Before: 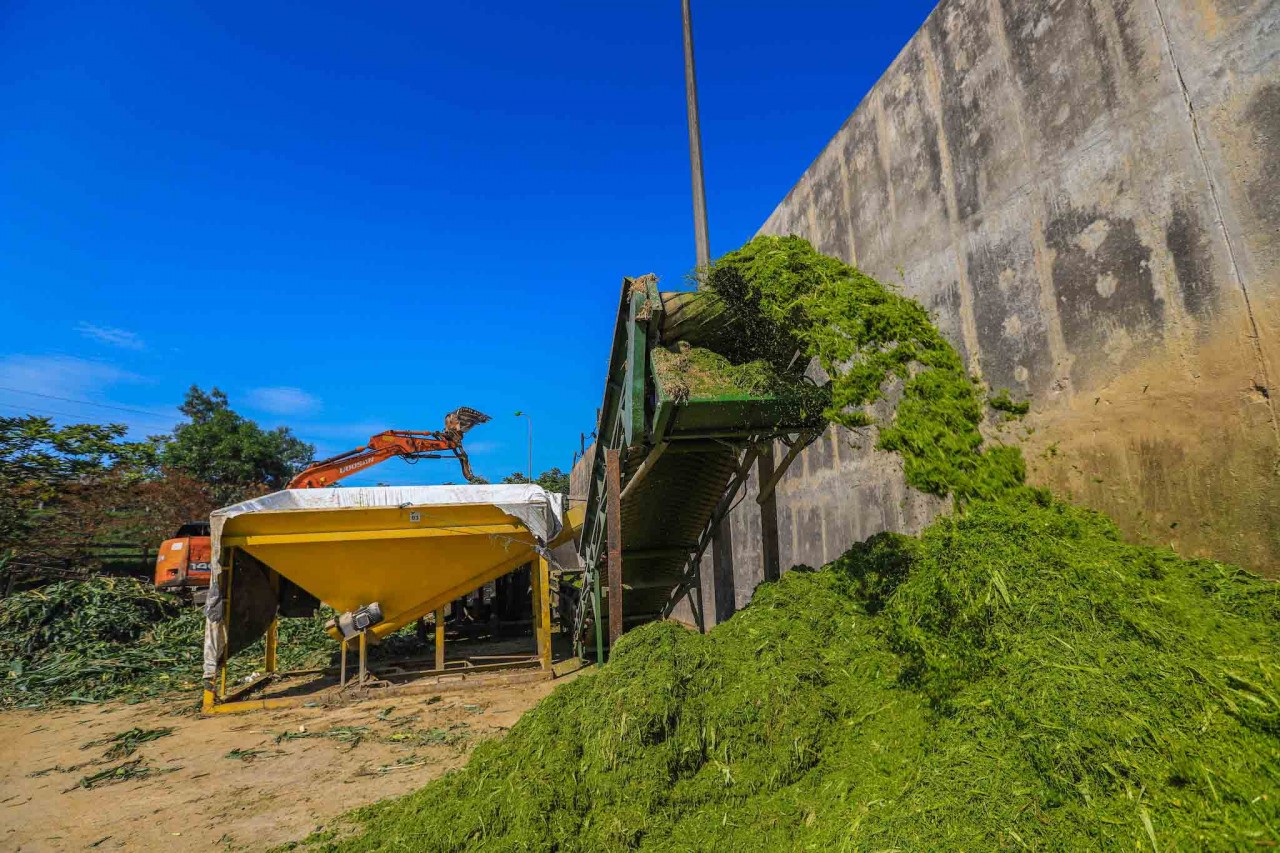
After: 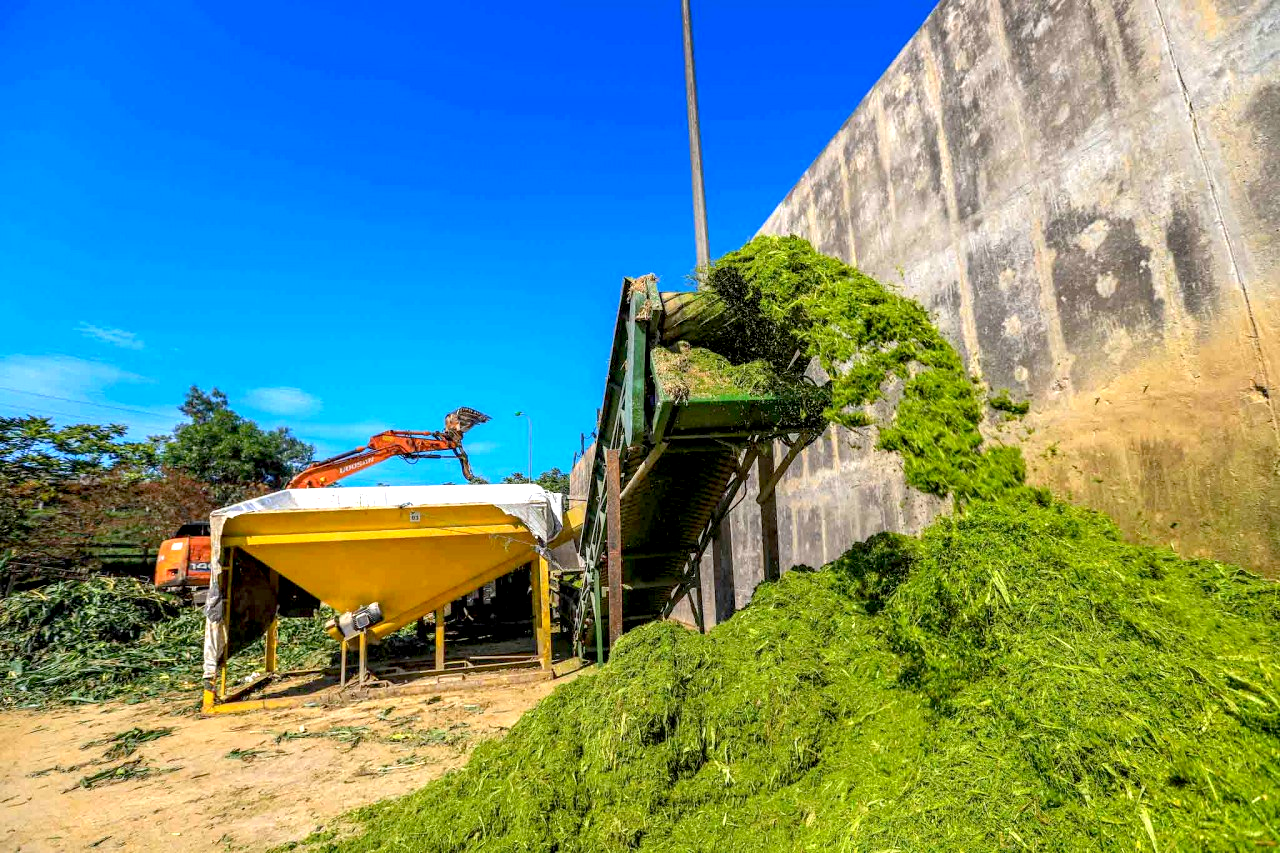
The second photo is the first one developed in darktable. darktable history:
shadows and highlights: shadows 12.77, white point adjustment 1.23, highlights -0.997, soften with gaussian
exposure: black level correction 0.008, exposure 0.969 EV, compensate exposure bias true, compensate highlight preservation false
